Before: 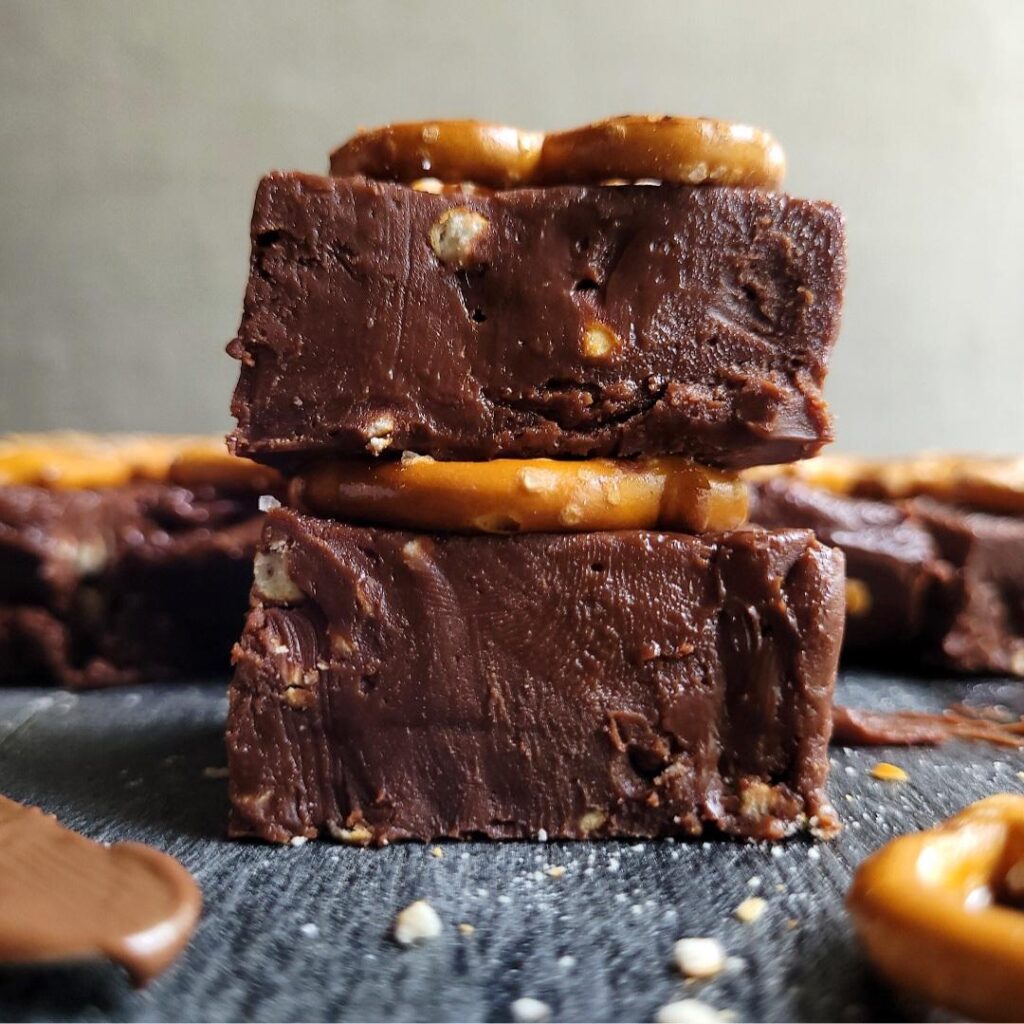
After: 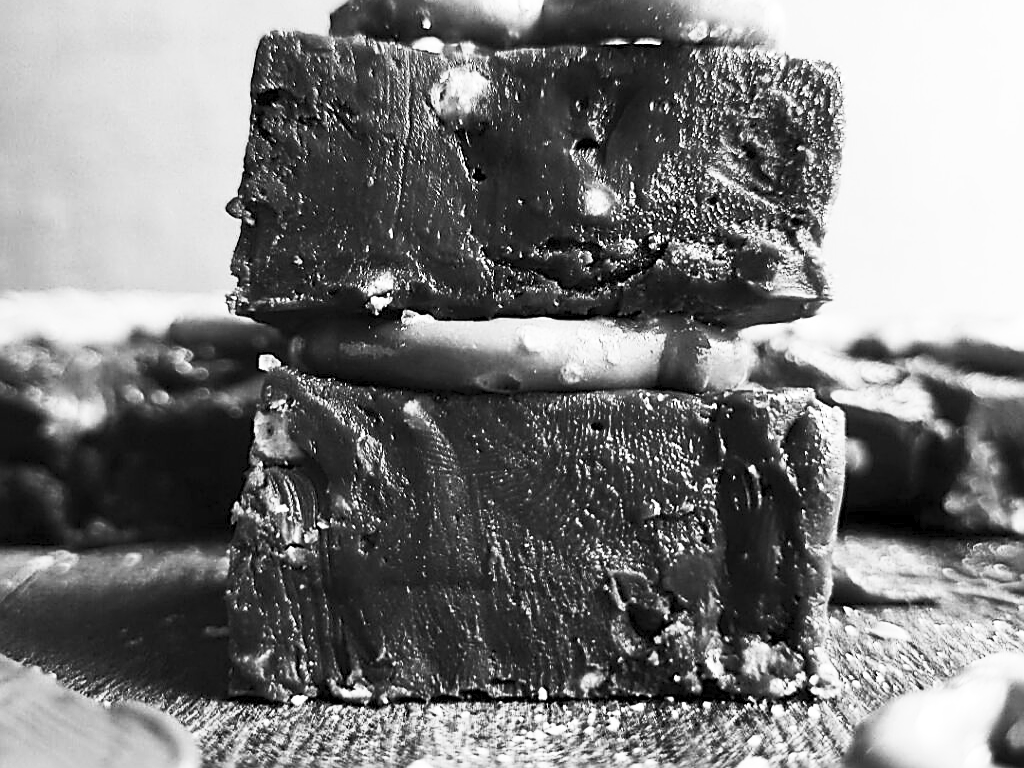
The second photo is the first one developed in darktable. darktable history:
sharpen: amount 0.901
crop: top 13.819%, bottom 11.169%
contrast brightness saturation: contrast 0.53, brightness 0.47, saturation -1
